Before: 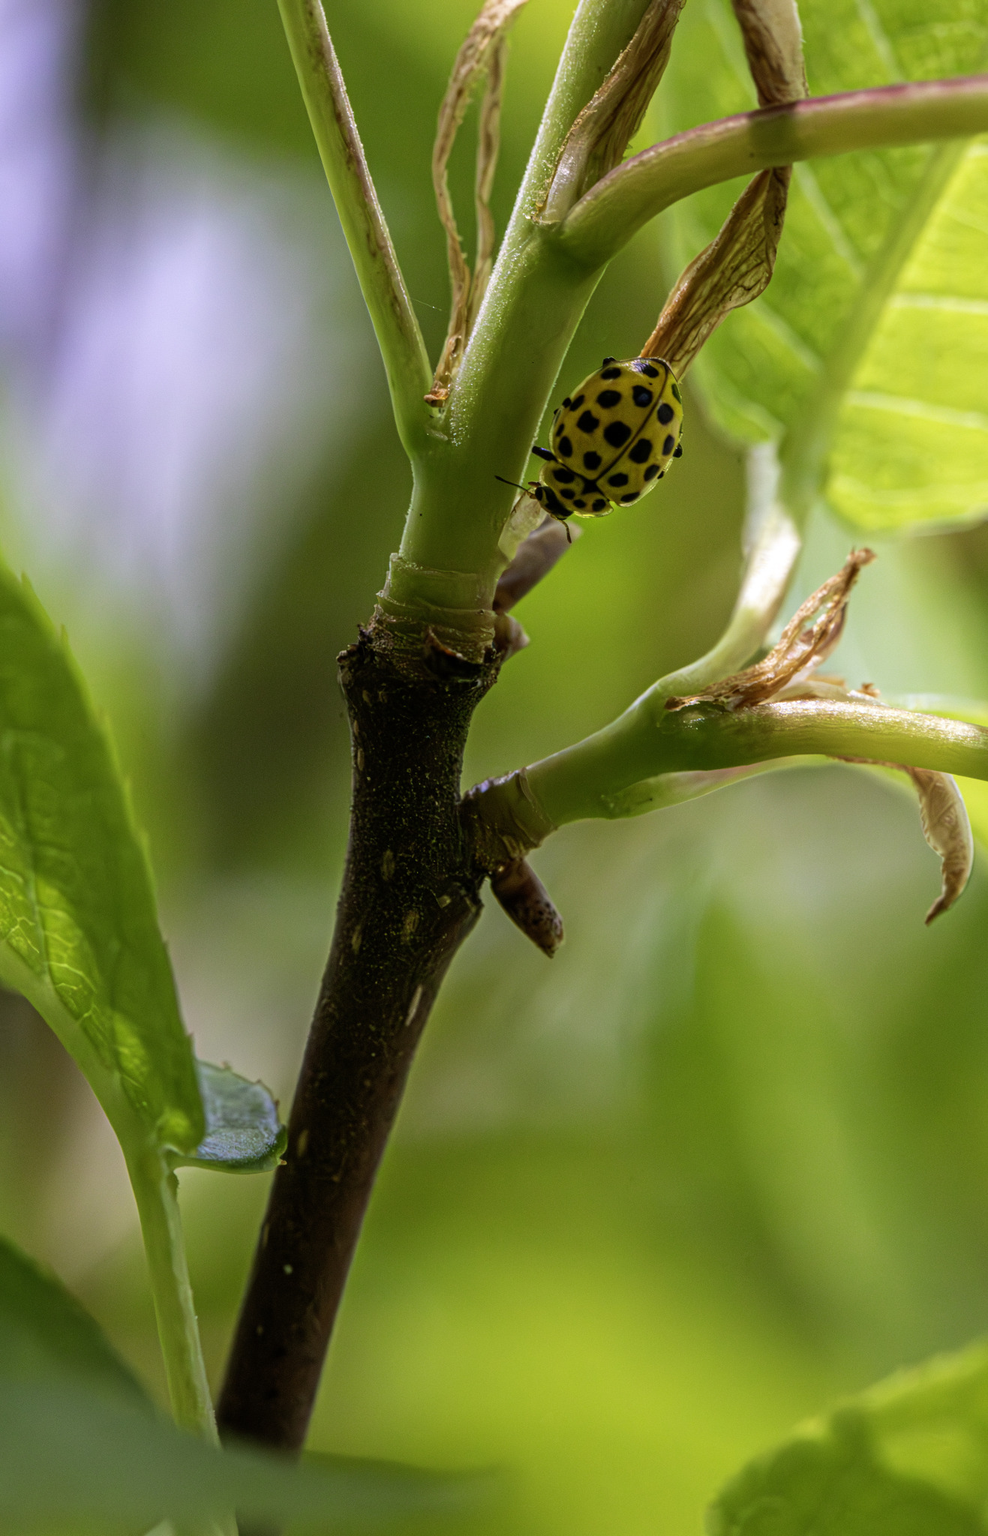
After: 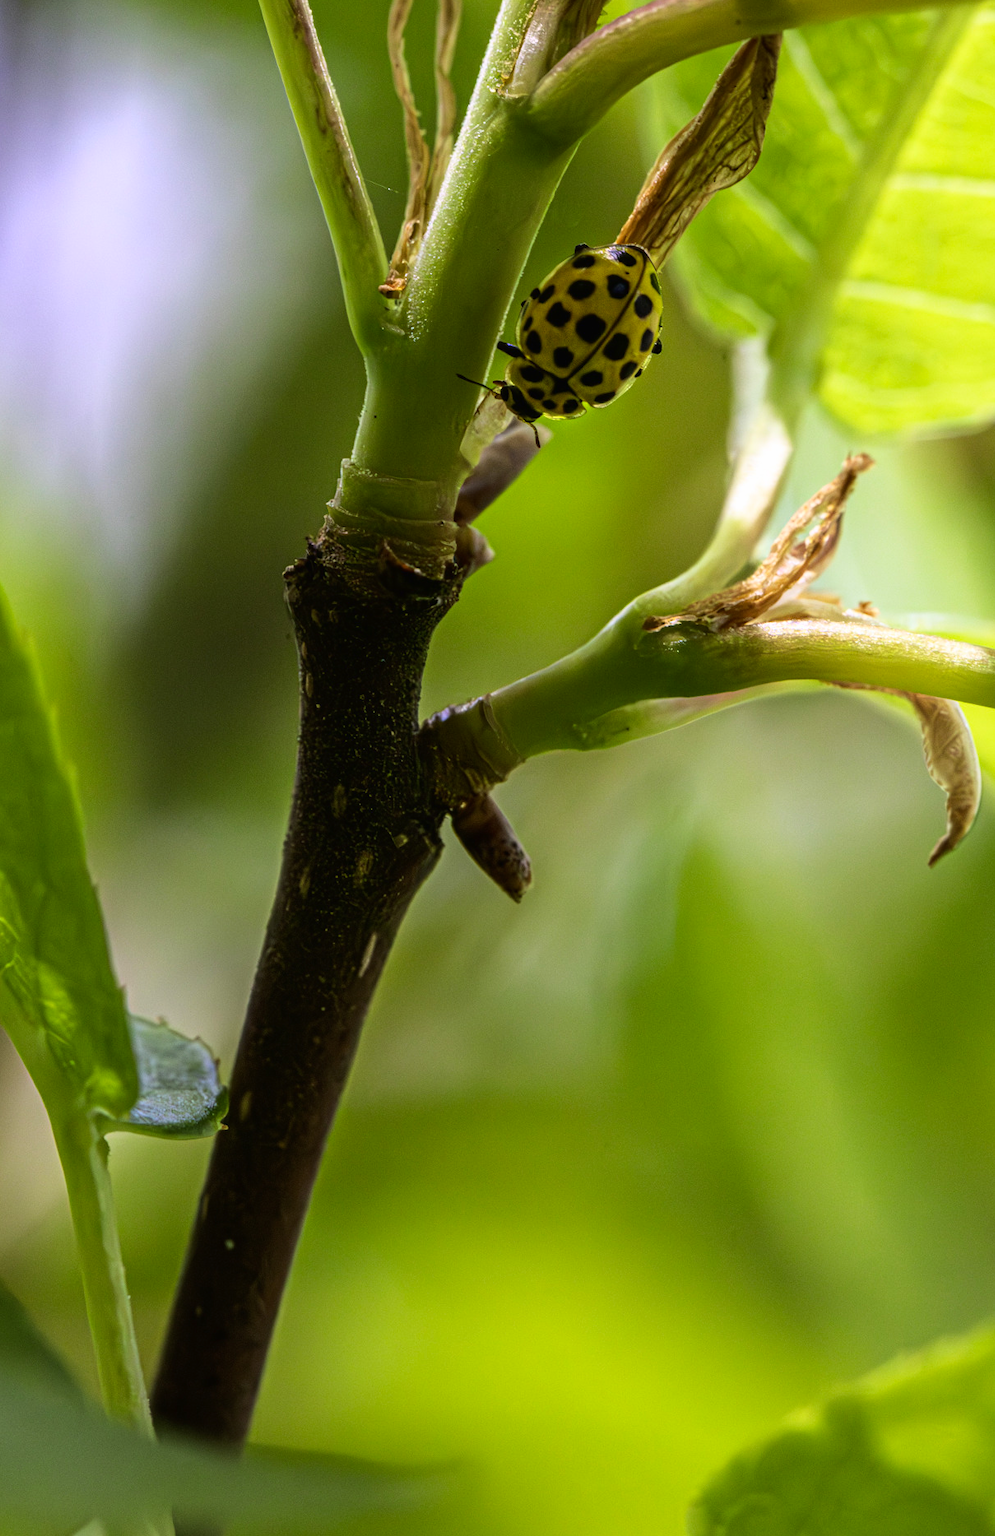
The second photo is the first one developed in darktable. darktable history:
crop and rotate: left 8.108%, top 8.818%
tone curve: curves: ch0 [(0, 0.01) (0.037, 0.032) (0.131, 0.108) (0.275, 0.258) (0.483, 0.512) (0.61, 0.661) (0.696, 0.76) (0.792, 0.867) (0.911, 0.955) (0.997, 0.995)]; ch1 [(0, 0) (0.308, 0.268) (0.425, 0.383) (0.503, 0.502) (0.529, 0.543) (0.706, 0.754) (0.869, 0.907) (1, 1)]; ch2 [(0, 0) (0.228, 0.196) (0.336, 0.315) (0.399, 0.403) (0.485, 0.487) (0.502, 0.502) (0.525, 0.523) (0.545, 0.552) (0.587, 0.61) (0.636, 0.654) (0.711, 0.729) (0.855, 0.87) (0.998, 0.977)], color space Lab, linked channels, preserve colors none
color correction: highlights b* 0.061, saturation 1.13
